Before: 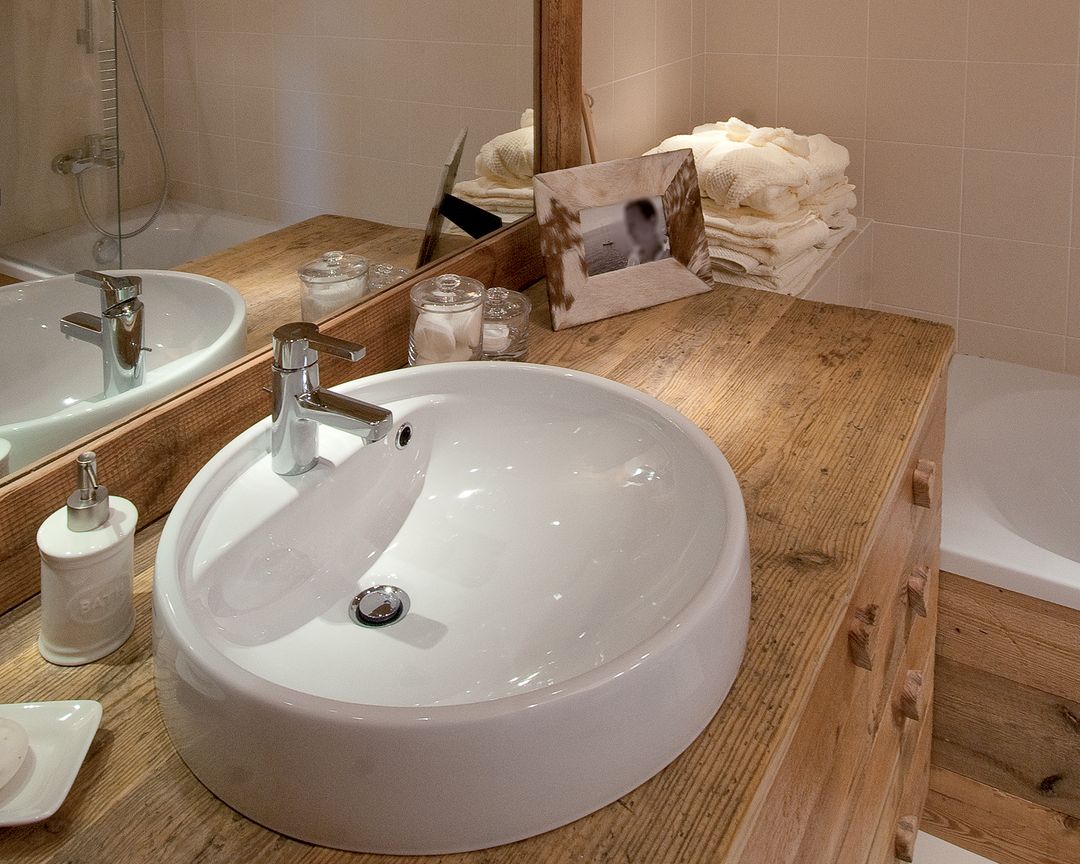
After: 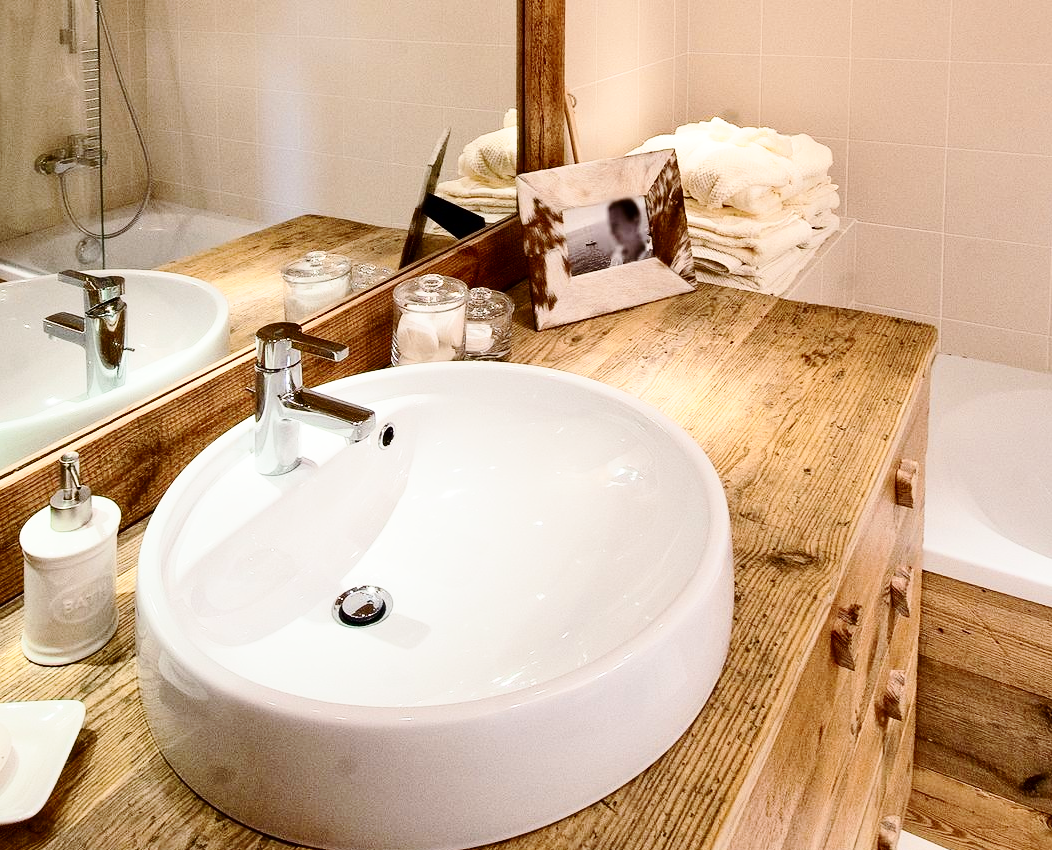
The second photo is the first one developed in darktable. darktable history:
crop and rotate: left 1.744%, right 0.762%, bottom 1.591%
base curve: curves: ch0 [(0, 0) (0.028, 0.03) (0.121, 0.232) (0.46, 0.748) (0.859, 0.968) (1, 1)], preserve colors none
contrast brightness saturation: contrast 0.29
